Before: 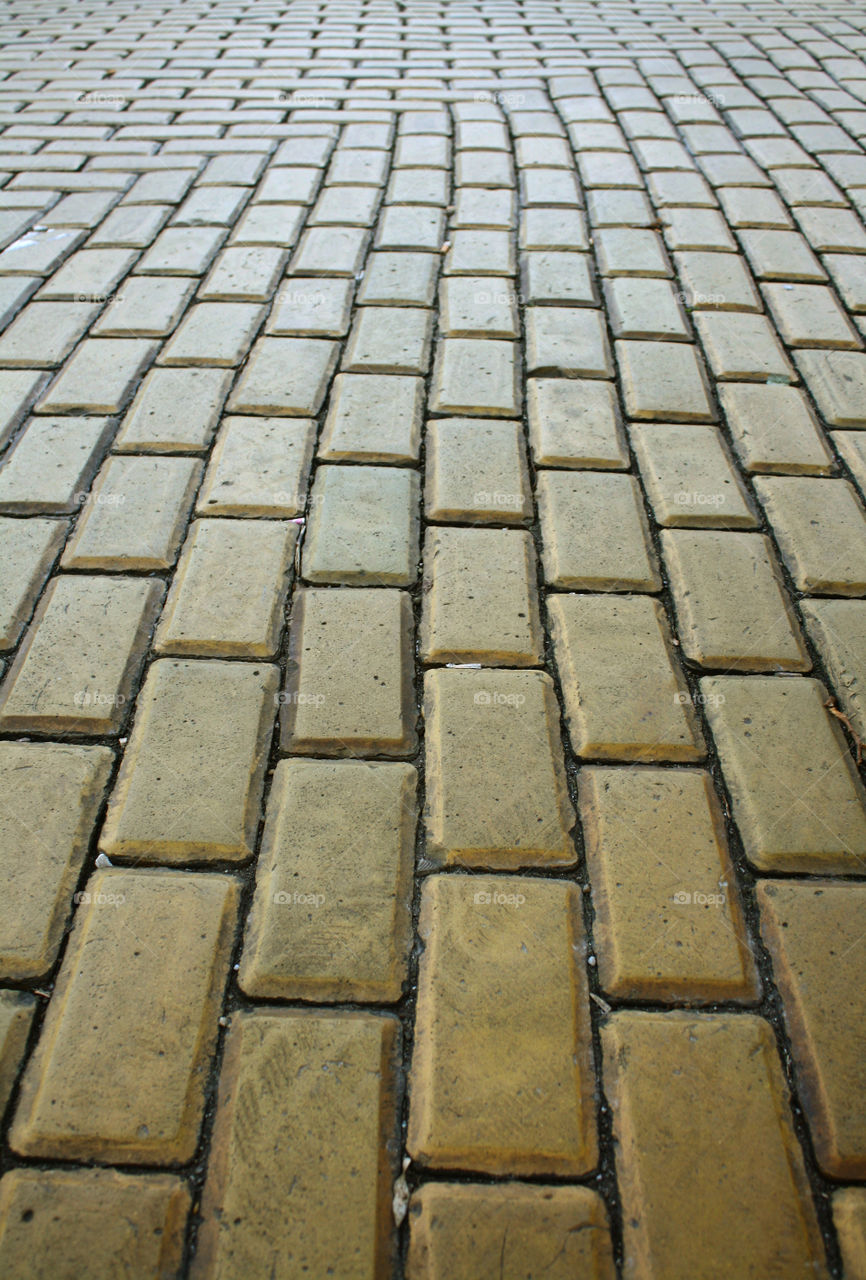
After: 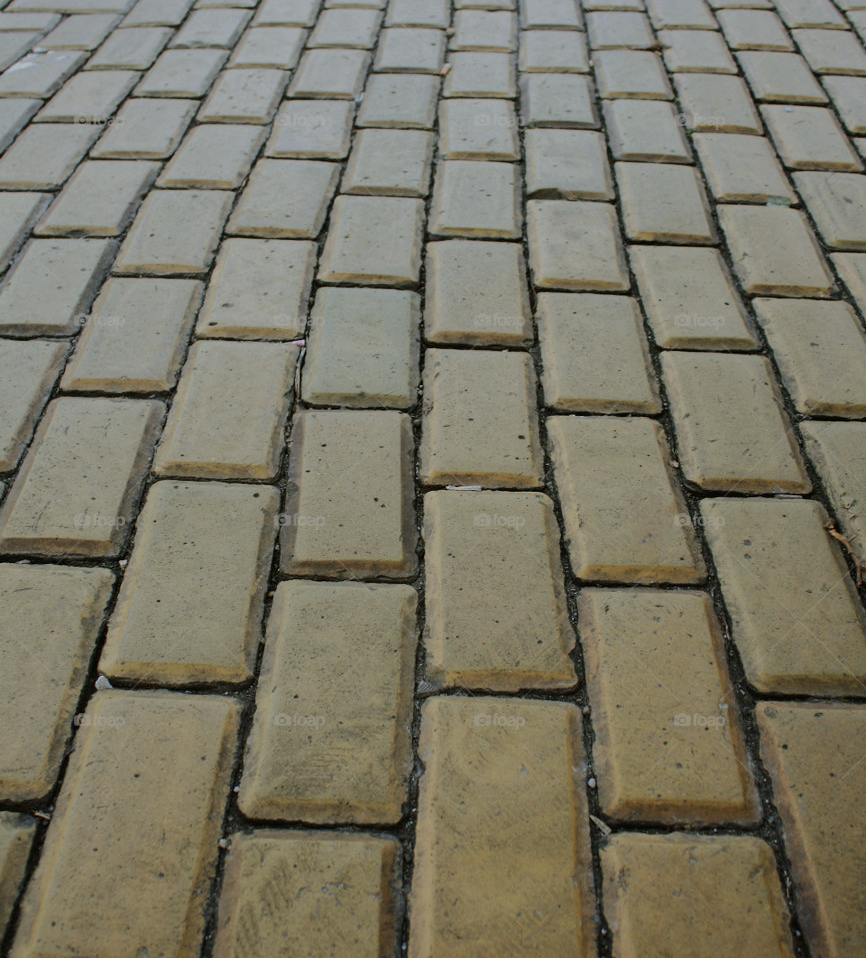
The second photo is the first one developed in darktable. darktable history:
tone equalizer: -8 EV -0.019 EV, -7 EV 0.019 EV, -6 EV -0.009 EV, -5 EV 0.006 EV, -4 EV -0.041 EV, -3 EV -0.237 EV, -2 EV -0.643 EV, -1 EV -0.985 EV, +0 EV -0.978 EV, edges refinement/feathering 500, mask exposure compensation -1.57 EV, preserve details no
crop: top 13.955%, bottom 11.188%
contrast brightness saturation: contrast 0.063, brightness -0.015, saturation -0.236
